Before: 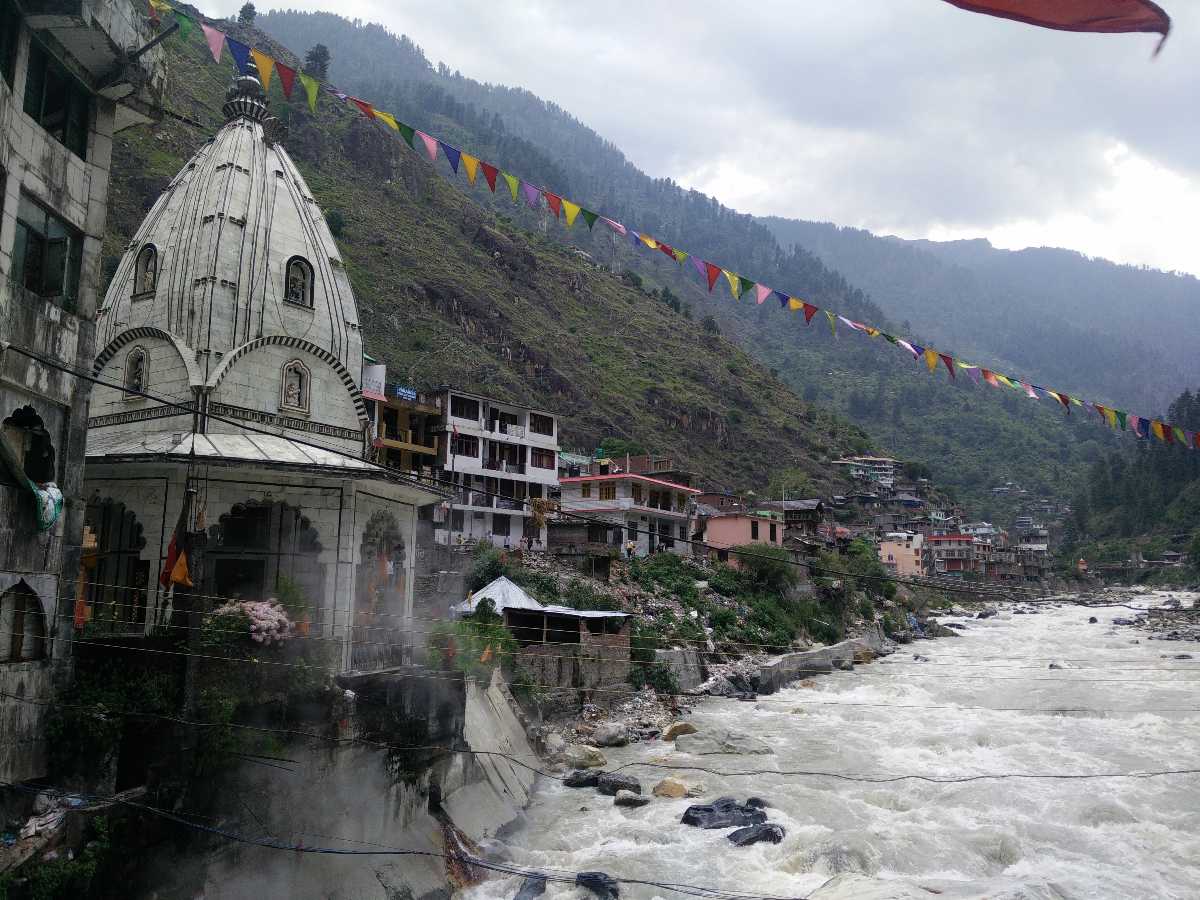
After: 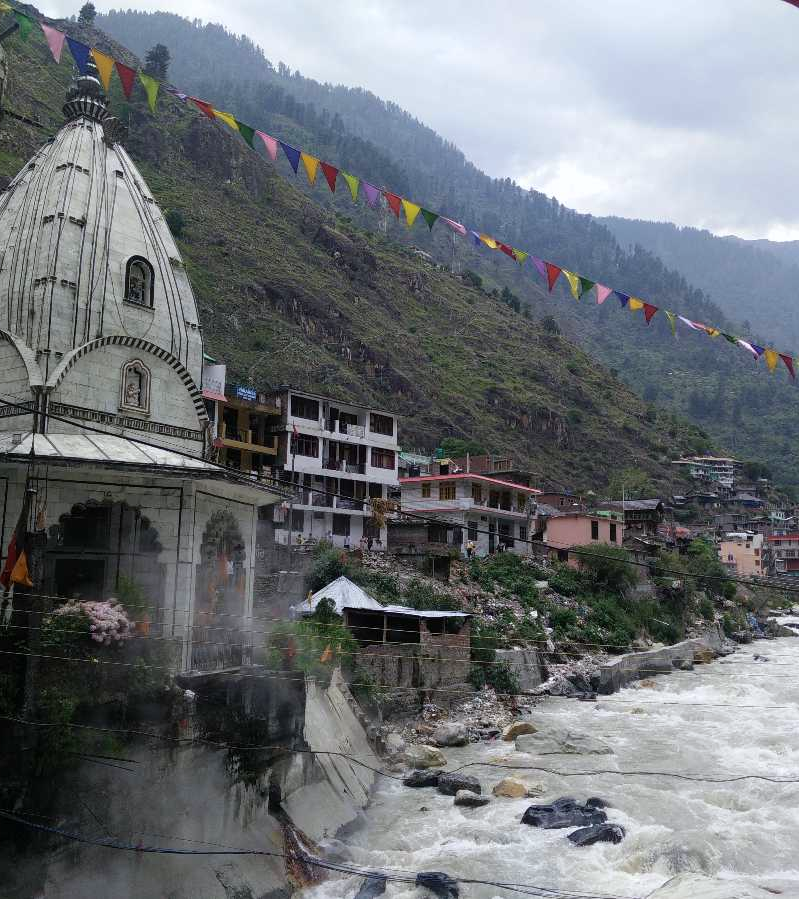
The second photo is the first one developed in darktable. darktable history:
crop and rotate: left 13.409%, right 19.924%
white balance: red 0.988, blue 1.017
